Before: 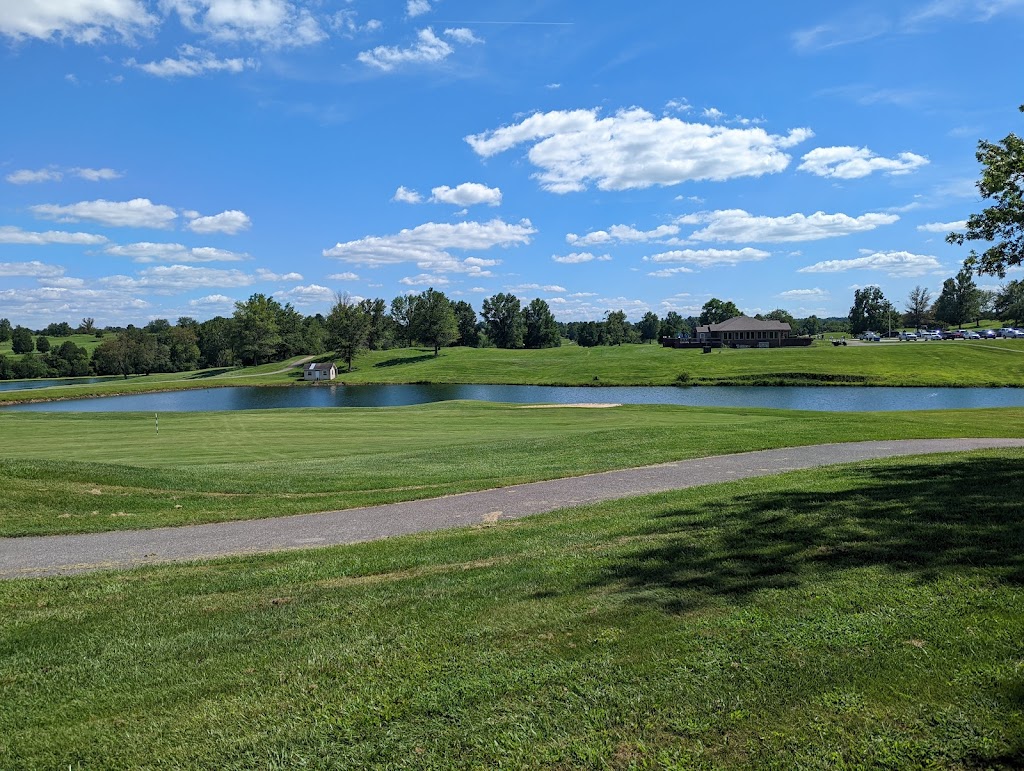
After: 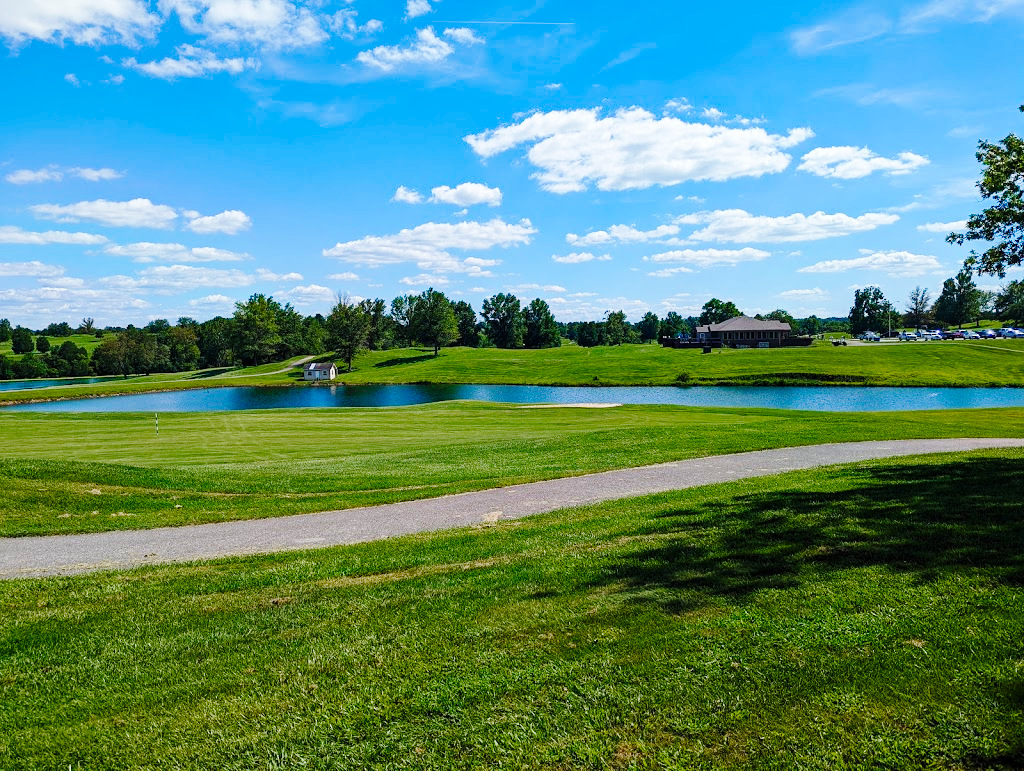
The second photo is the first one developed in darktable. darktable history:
color zones: curves: ch0 [(0, 0.5) (0.143, 0.5) (0.286, 0.456) (0.429, 0.5) (0.571, 0.5) (0.714, 0.5) (0.857, 0.5) (1, 0.5)]; ch1 [(0, 0.5) (0.143, 0.5) (0.286, 0.422) (0.429, 0.5) (0.571, 0.5) (0.714, 0.5) (0.857, 0.5) (1, 0.5)]
color balance rgb: perceptual saturation grading › global saturation 35%, perceptual saturation grading › highlights -25%, perceptual saturation grading › shadows 50%
base curve: curves: ch0 [(0, 0) (0.036, 0.025) (0.121, 0.166) (0.206, 0.329) (0.605, 0.79) (1, 1)], preserve colors none
